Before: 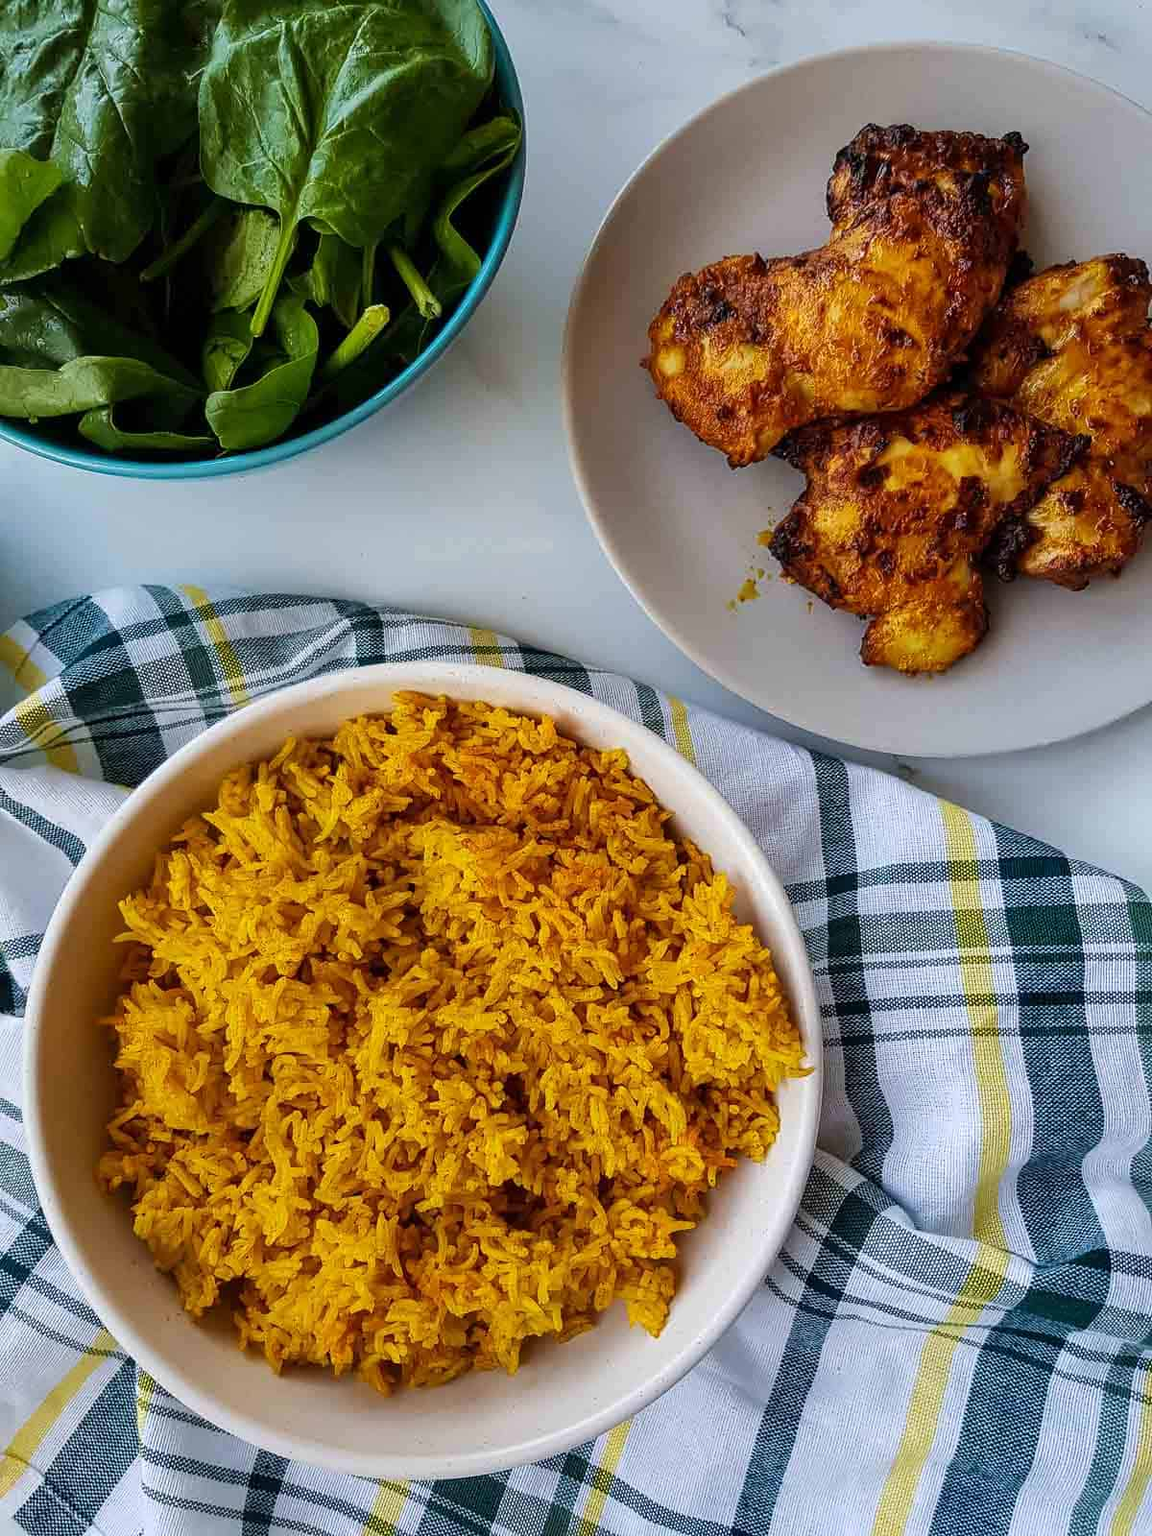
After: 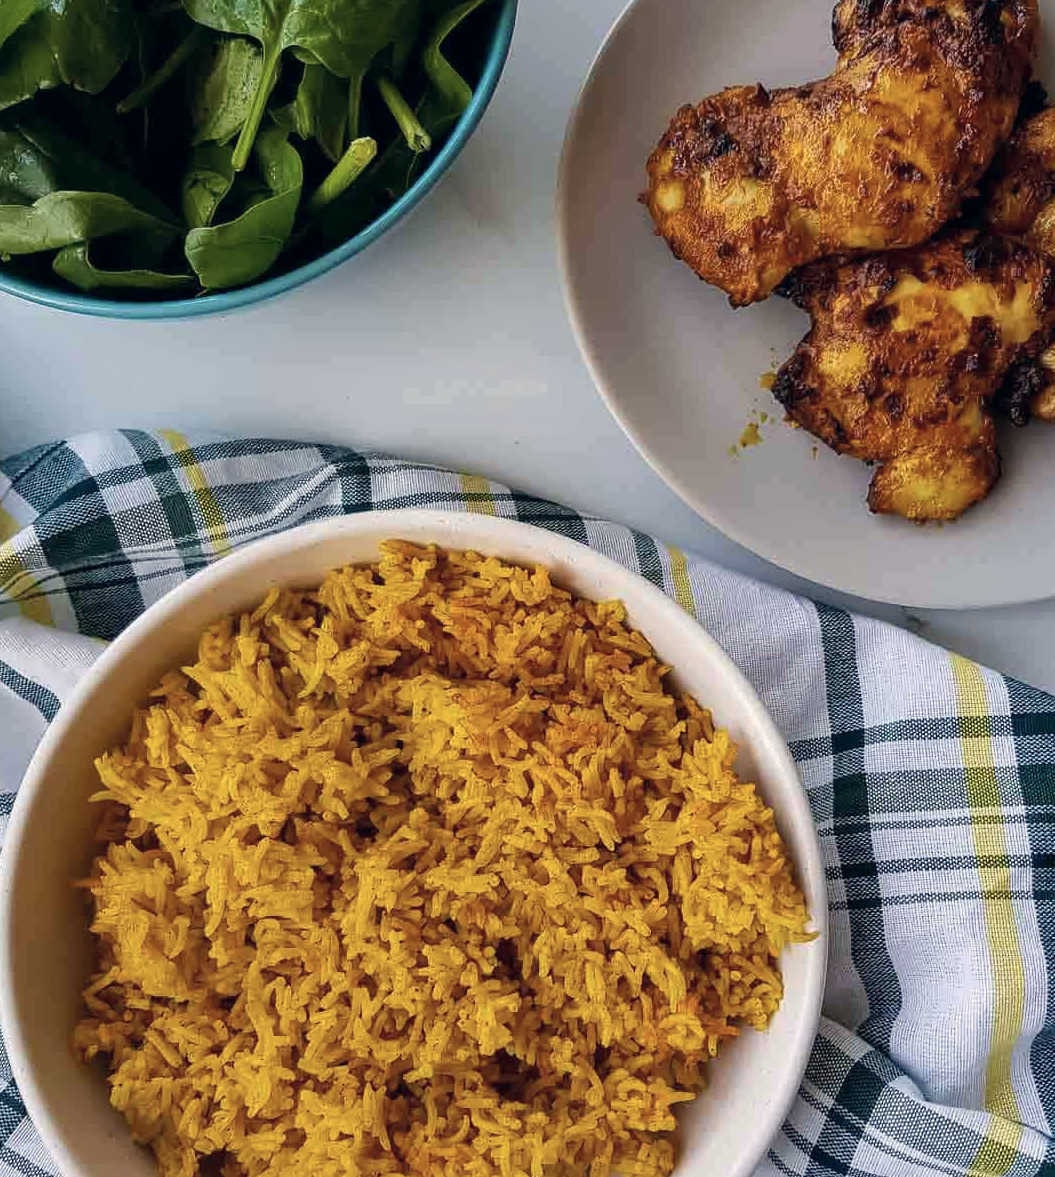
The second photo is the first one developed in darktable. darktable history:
crop and rotate: left 2.425%, top 11.305%, right 9.6%, bottom 15.08%
color correction: highlights a* 2.75, highlights b* 5, shadows a* -2.04, shadows b* -4.84, saturation 0.8
